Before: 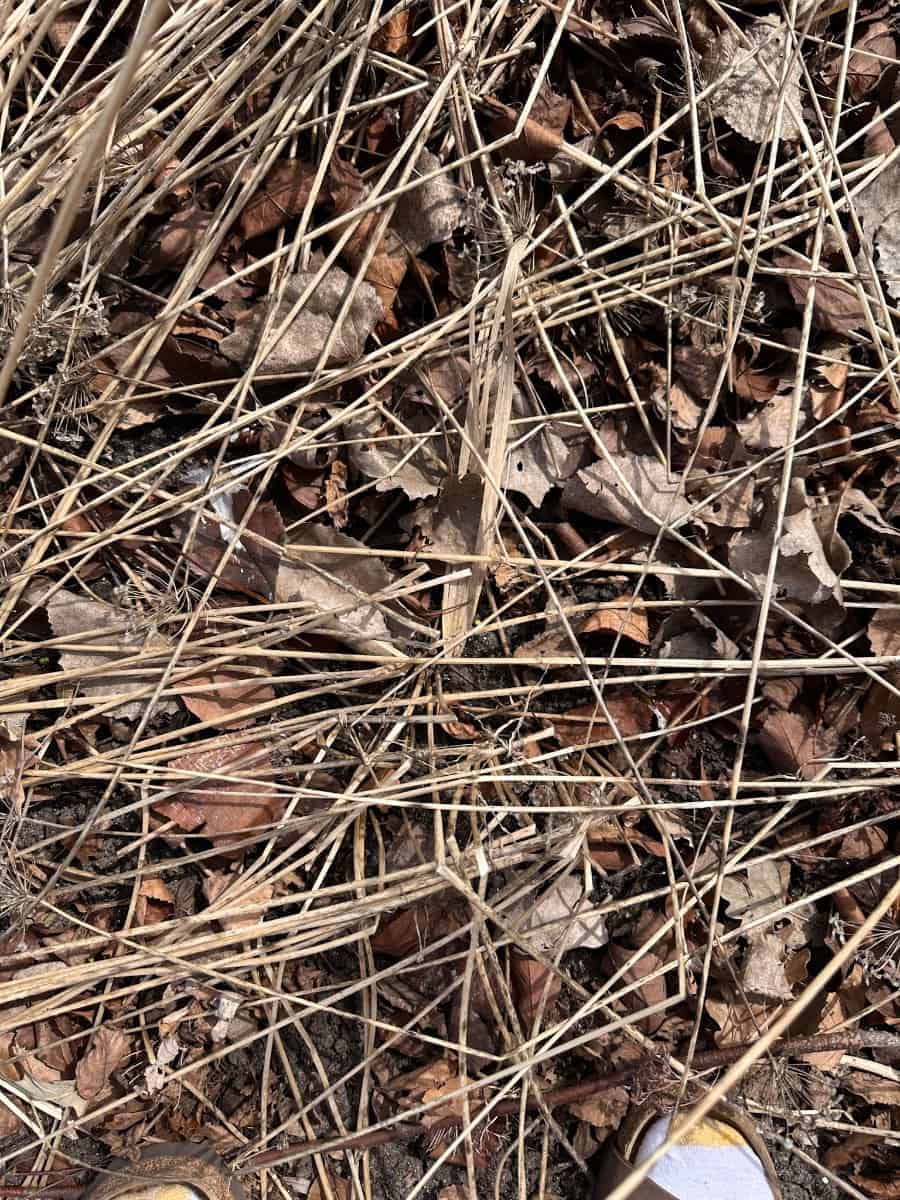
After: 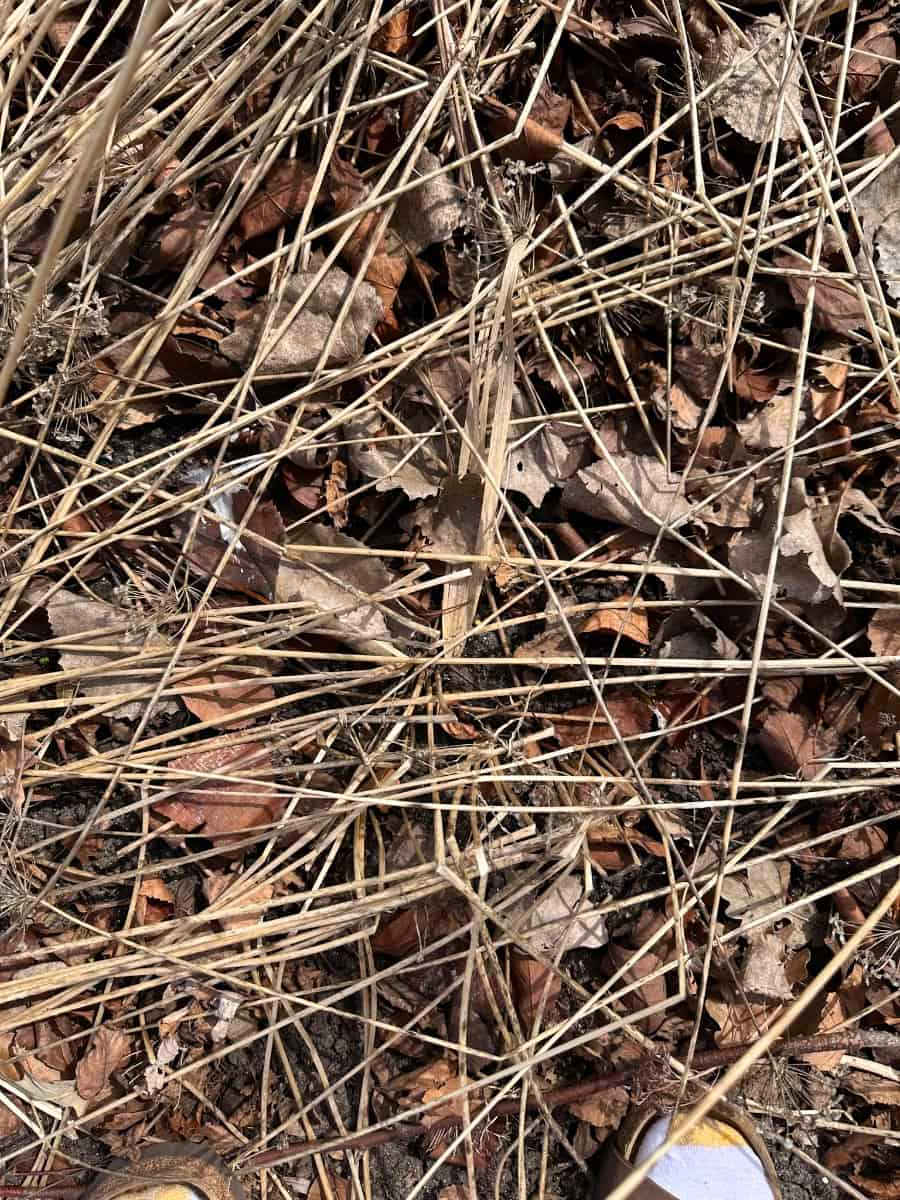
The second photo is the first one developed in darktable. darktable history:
exposure: compensate highlight preservation false
contrast brightness saturation: contrast 0.04, saturation 0.16
